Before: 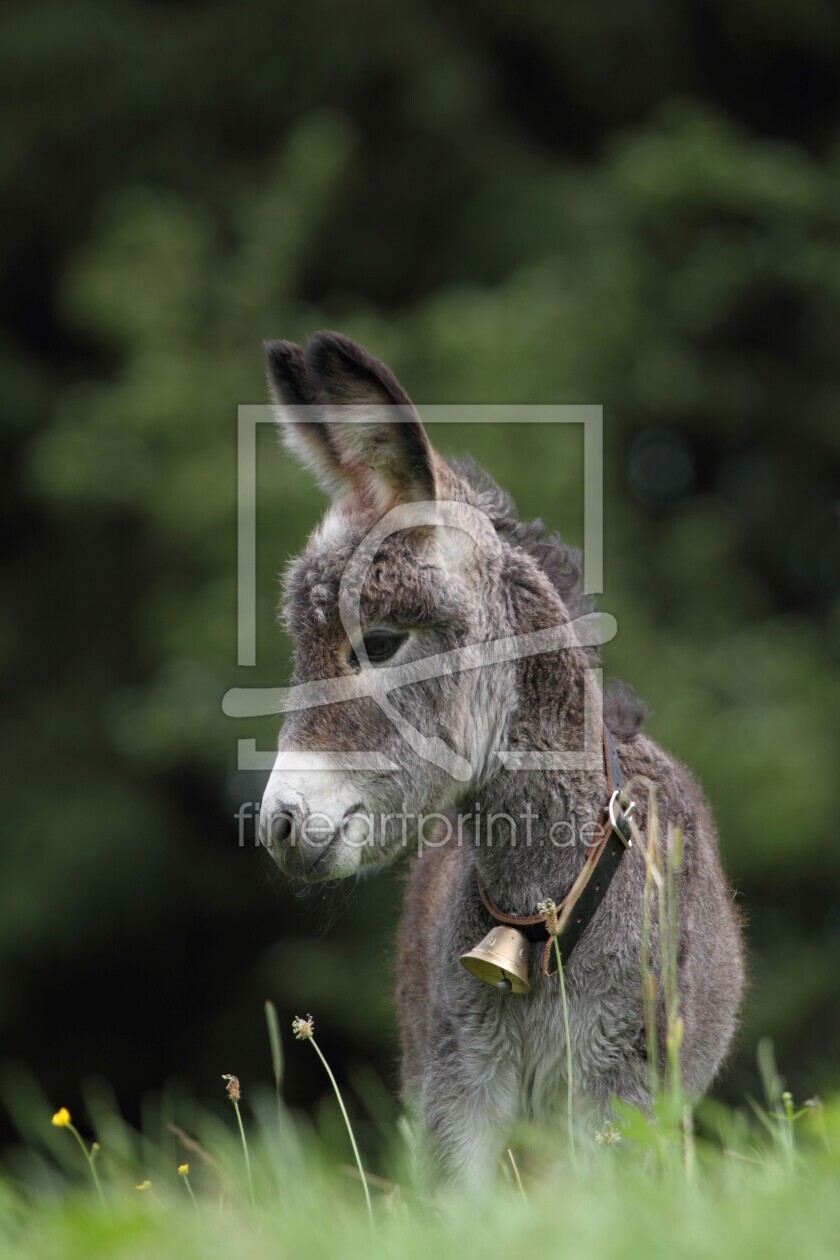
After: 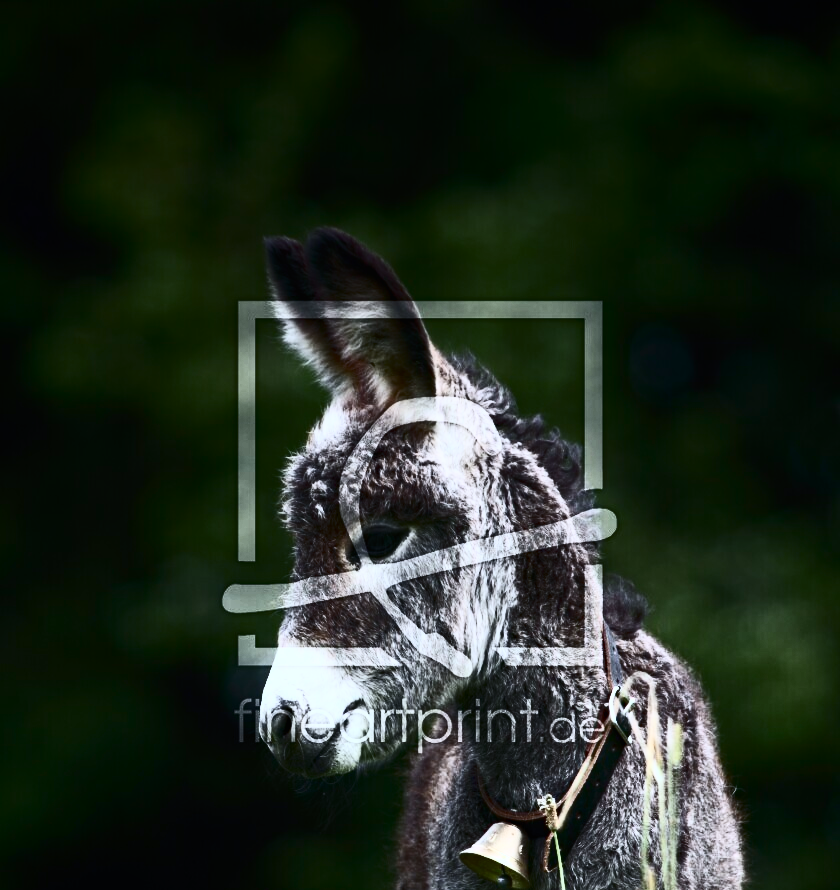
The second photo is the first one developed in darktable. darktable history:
sharpen: radius 2.883, amount 0.868, threshold 47.523
local contrast: mode bilateral grid, contrast 100, coarseness 100, detail 91%, midtone range 0.2
color calibration: x 0.37, y 0.382, temperature 4313.32 K
contrast brightness saturation: contrast 0.93, brightness 0.2
crop and rotate: top 8.293%, bottom 20.996%
haze removal: compatibility mode true, adaptive false
graduated density: on, module defaults
